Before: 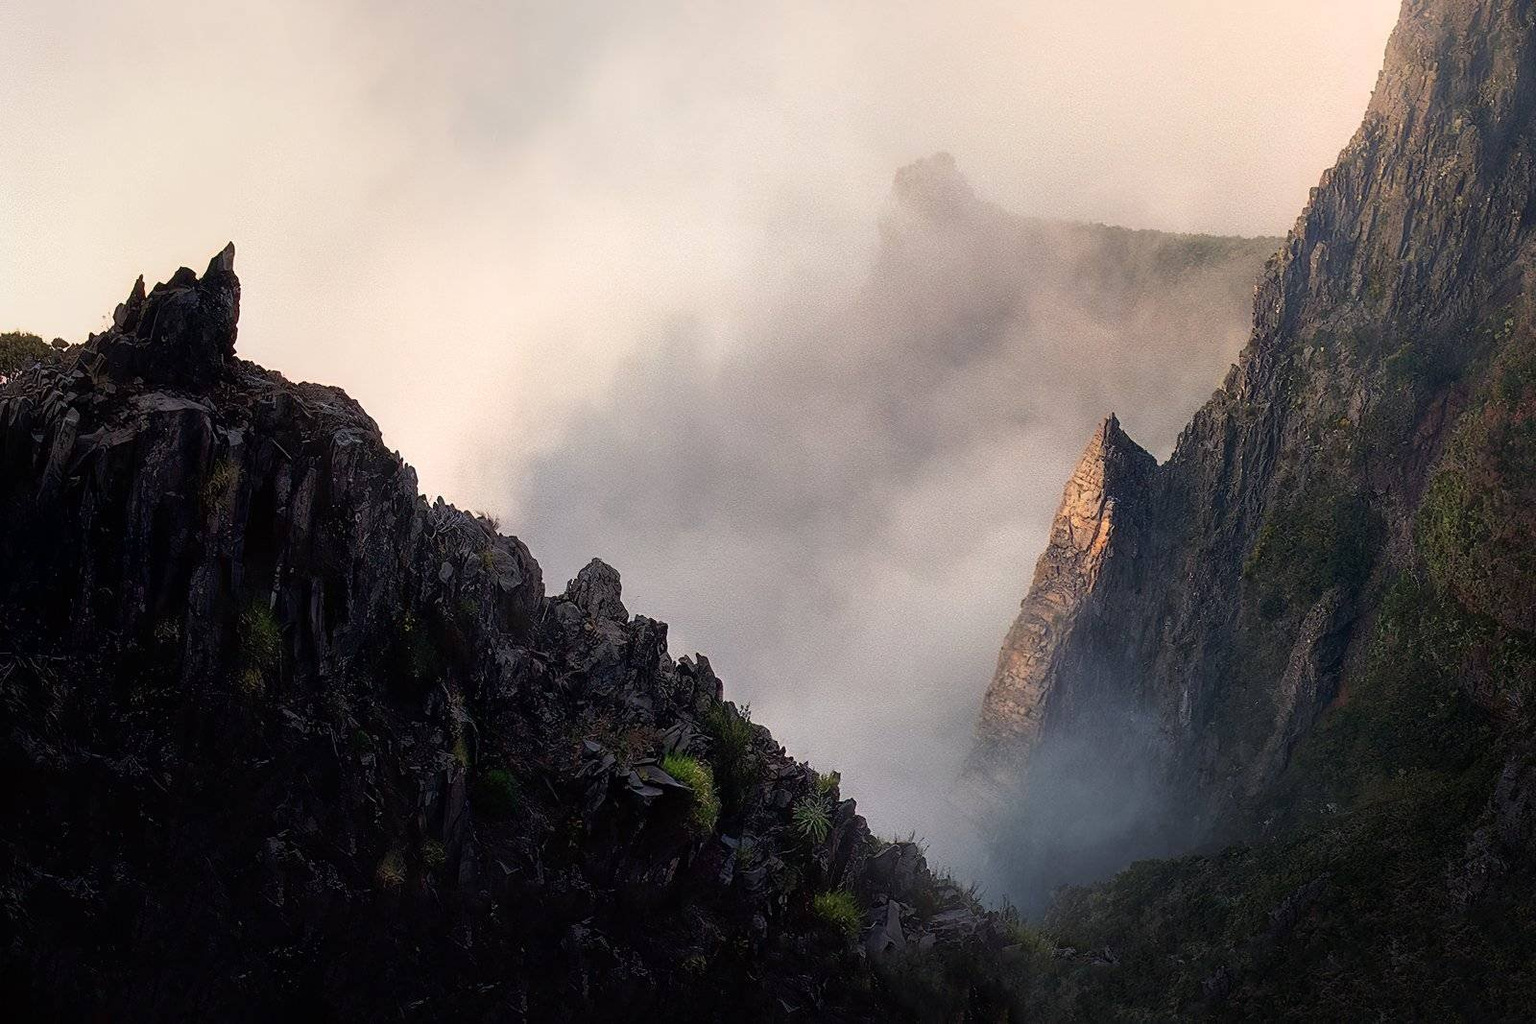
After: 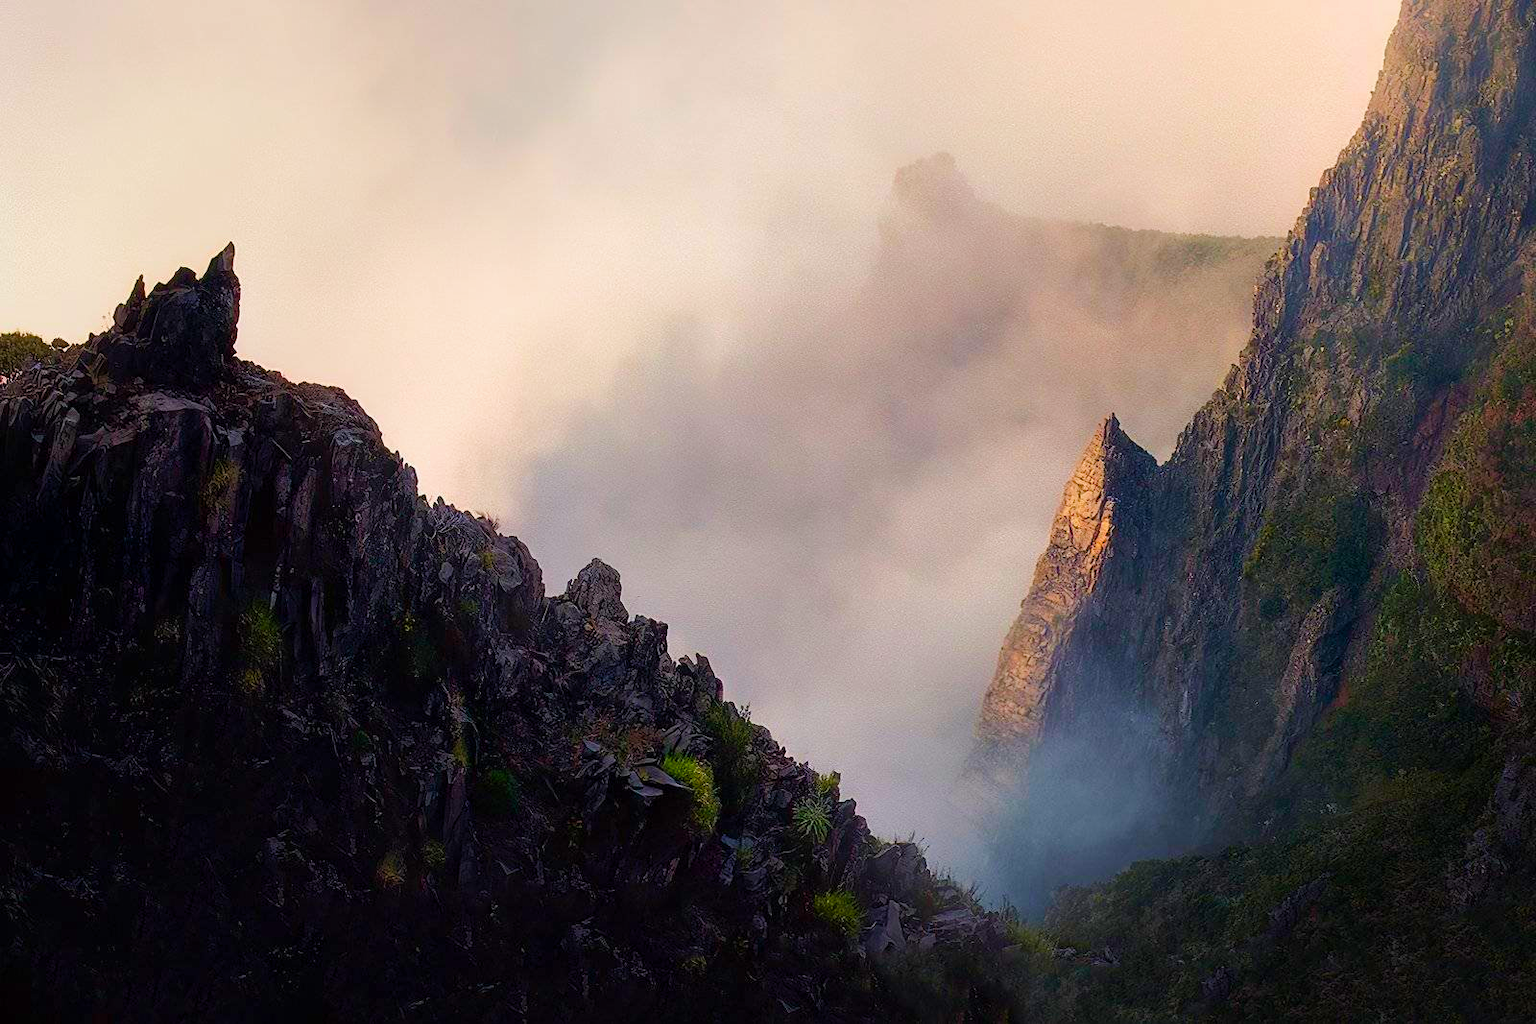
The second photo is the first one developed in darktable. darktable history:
velvia: on, module defaults
exposure: exposure -0.114 EV, compensate highlight preservation false
color balance rgb: global offset › hue 171.61°, linear chroma grading › global chroma 19.741%, perceptual saturation grading › global saturation 20%, perceptual saturation grading › highlights -24.934%, perceptual saturation grading › shadows 24.239%, perceptual brilliance grading › mid-tones 10.565%, perceptual brilliance grading › shadows 15.242%, global vibrance 14.785%
